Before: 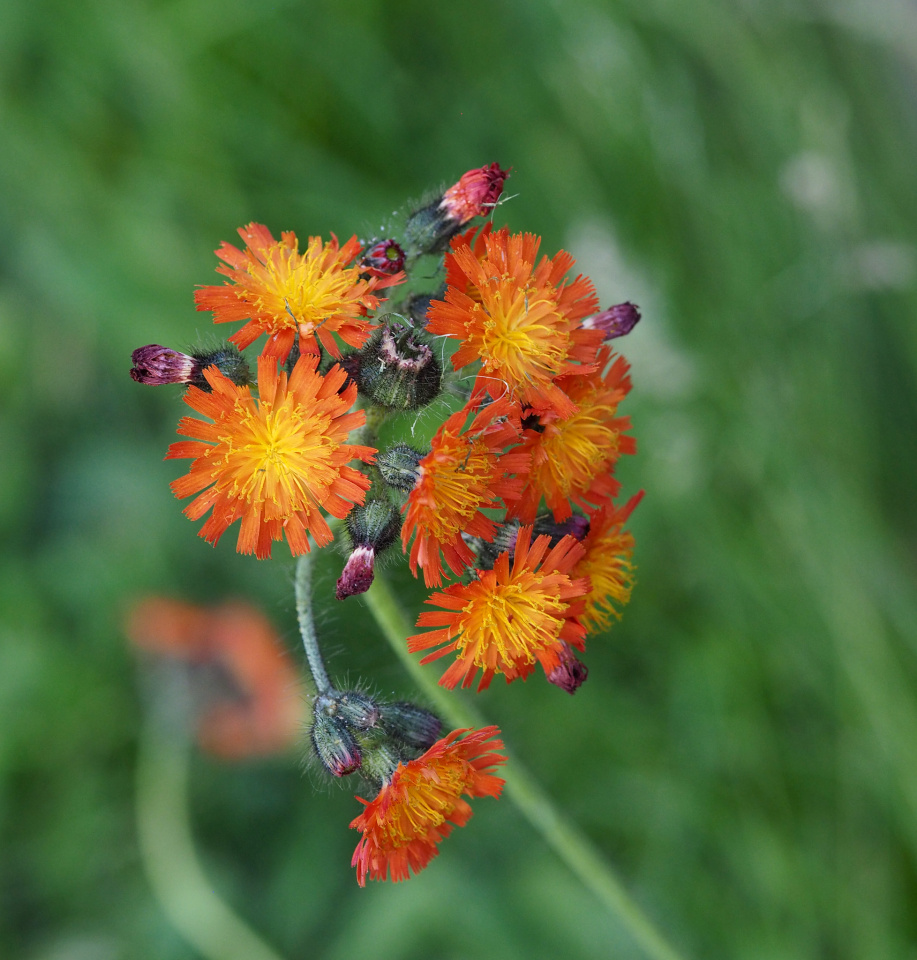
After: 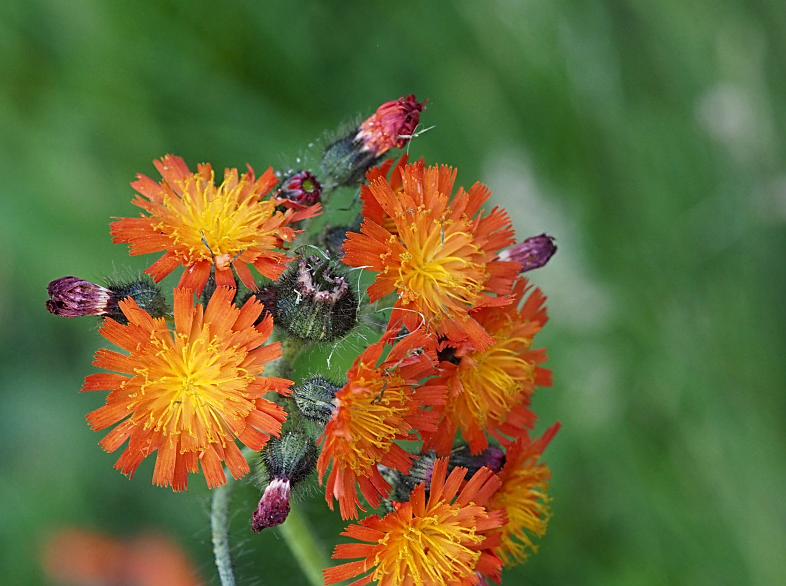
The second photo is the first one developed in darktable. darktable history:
crop and rotate: left 9.371%, top 7.094%, right 4.827%, bottom 31.812%
sharpen: on, module defaults
contrast equalizer: y [[0.5, 0.5, 0.472, 0.5, 0.5, 0.5], [0.5 ×6], [0.5 ×6], [0 ×6], [0 ×6]]
